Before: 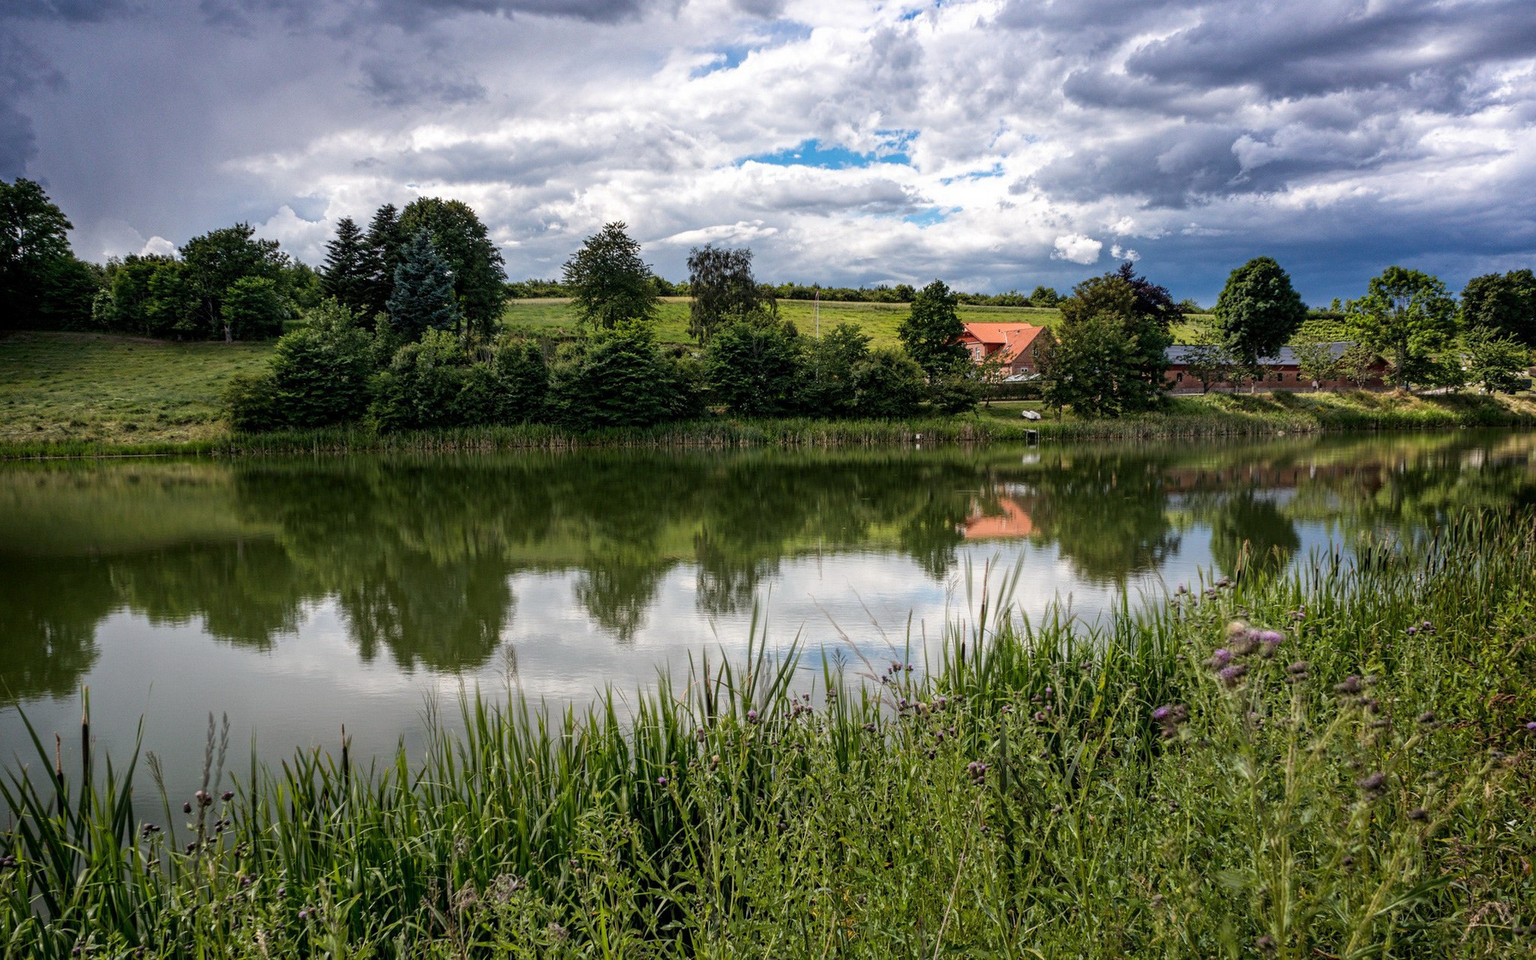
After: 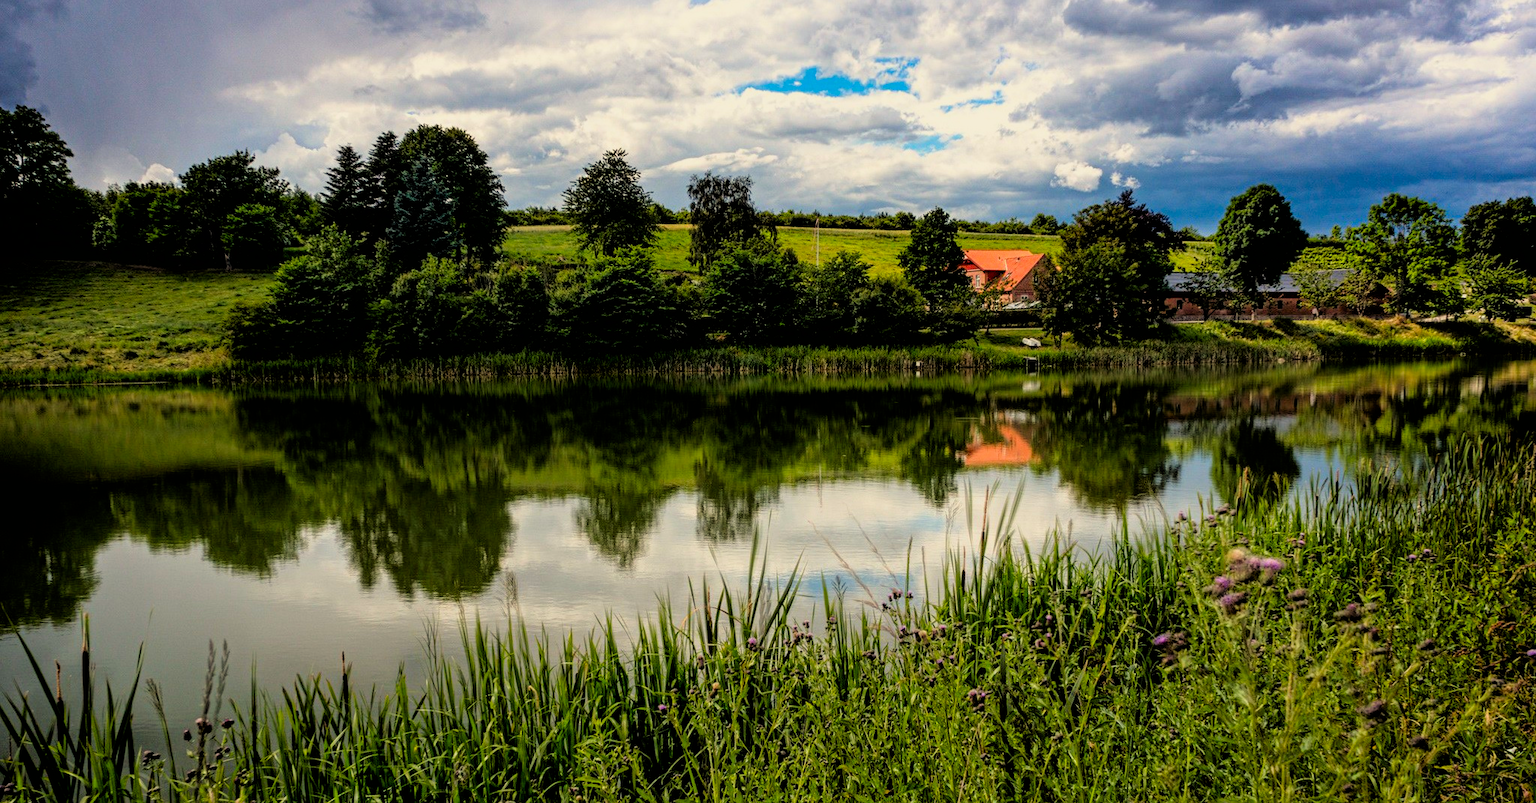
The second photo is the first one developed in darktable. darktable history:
filmic rgb: black relative exposure -3.92 EV, white relative exposure 3.14 EV, hardness 2.87
crop: top 7.625%, bottom 8.027%
white balance: red 1.029, blue 0.92
contrast brightness saturation: saturation 0.5
